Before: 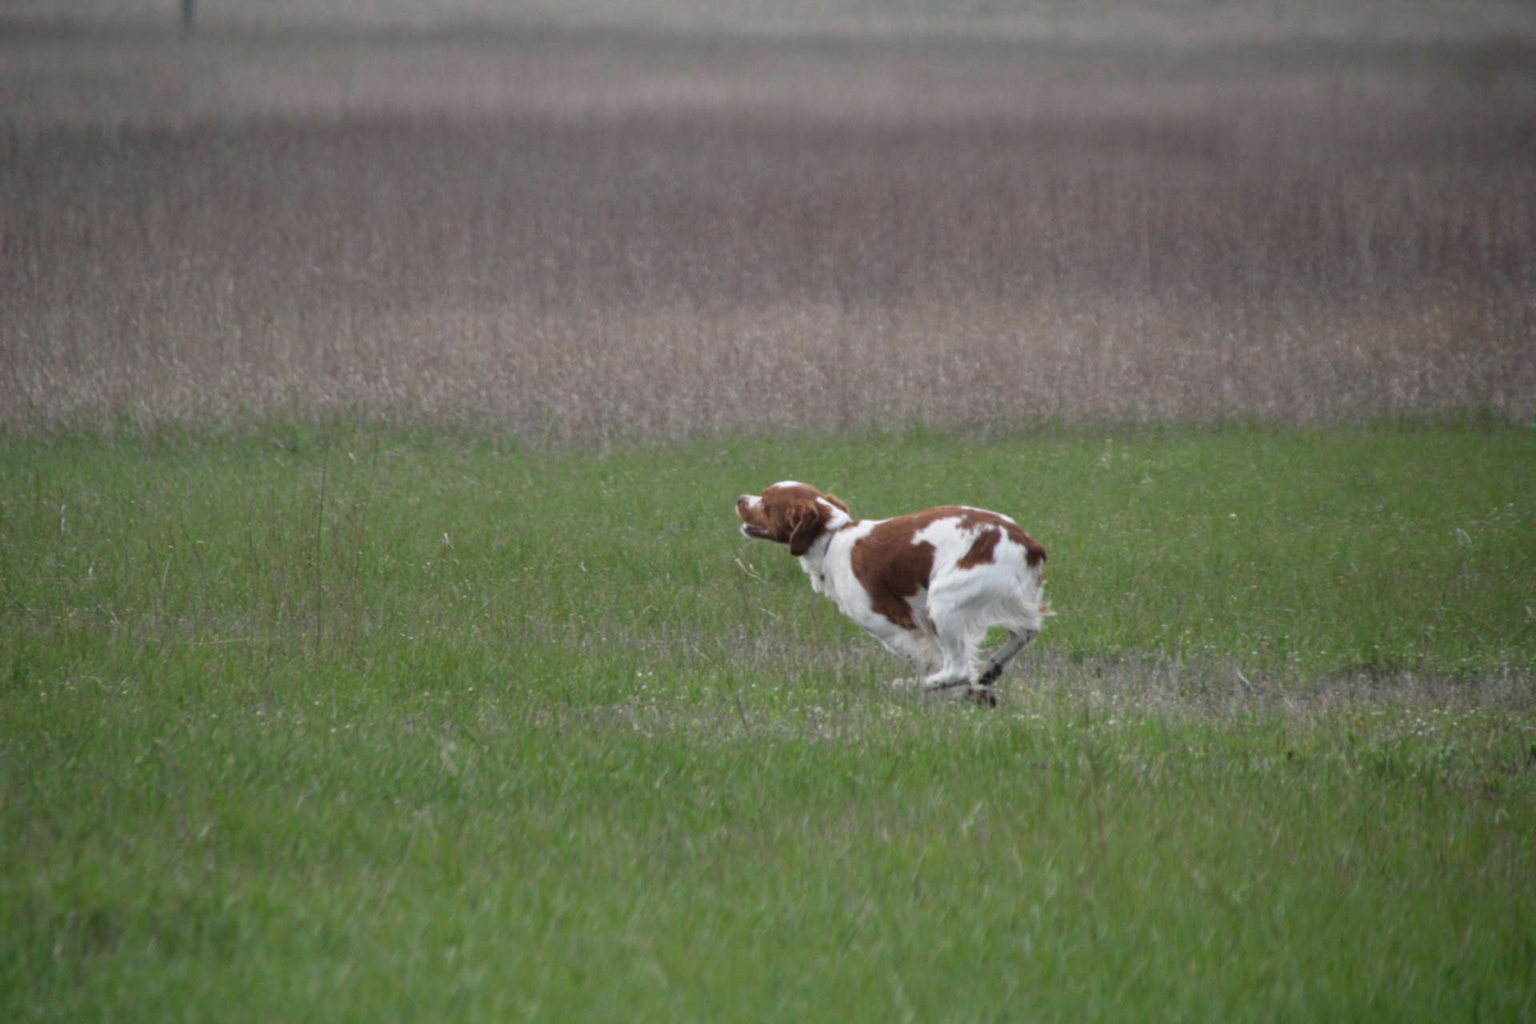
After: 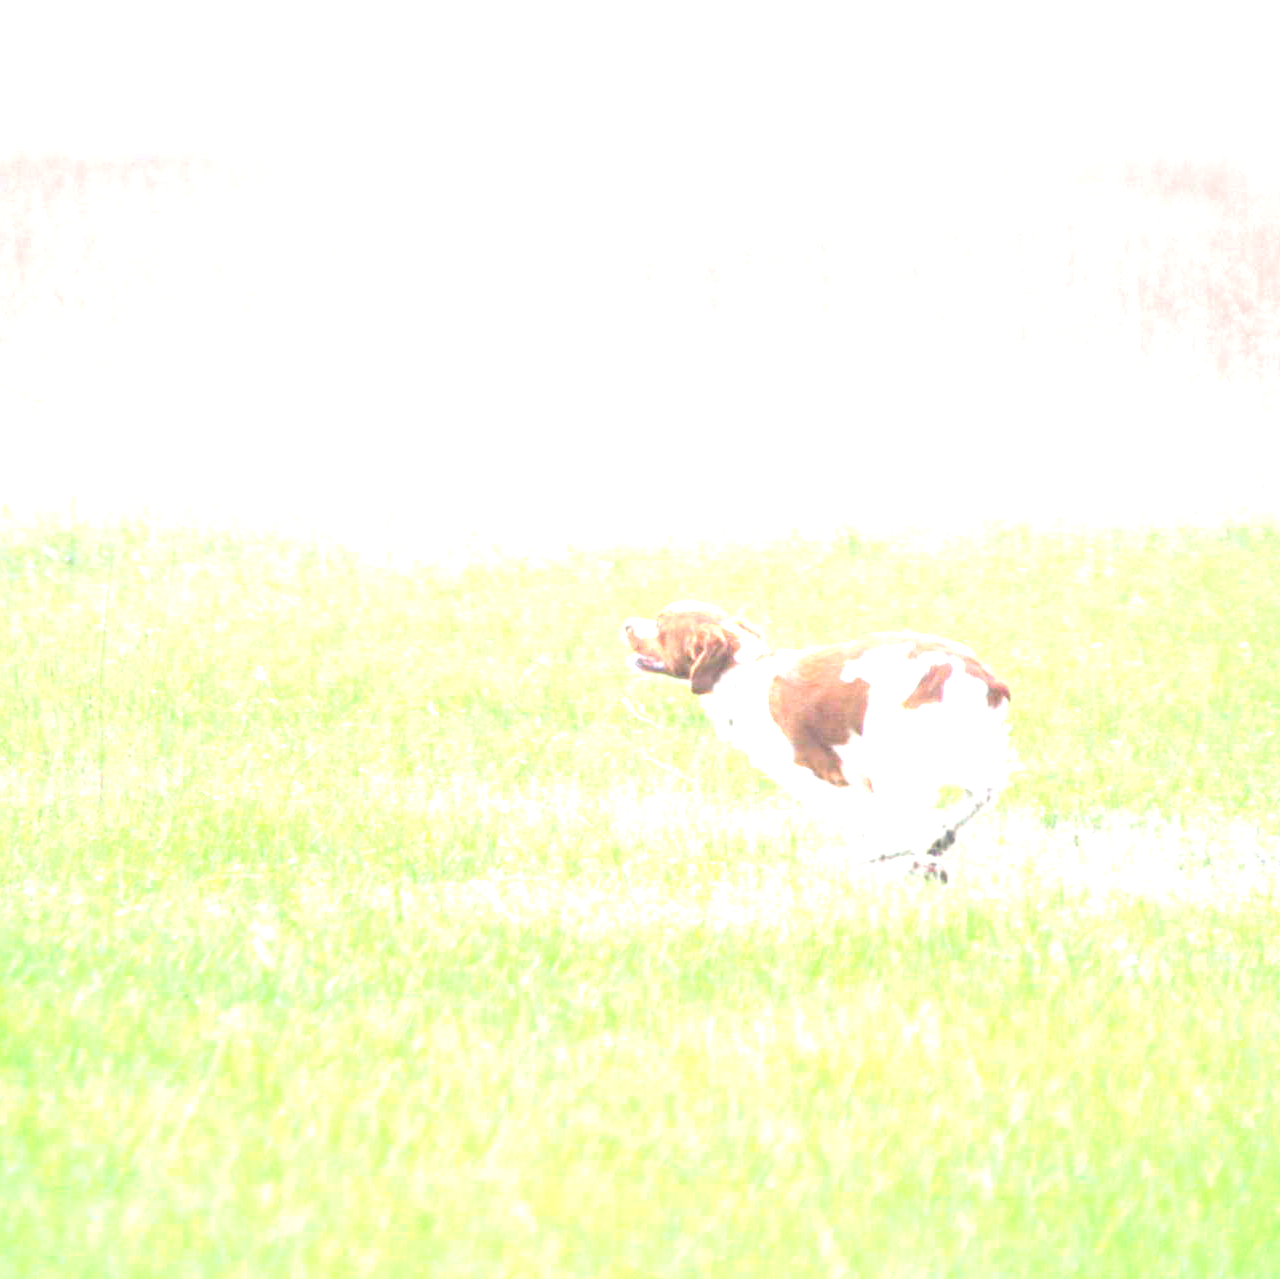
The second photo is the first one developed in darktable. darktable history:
tone curve: curves: ch0 [(0, 0) (0.003, 0.128) (0.011, 0.133) (0.025, 0.133) (0.044, 0.141) (0.069, 0.152) (0.1, 0.169) (0.136, 0.201) (0.177, 0.239) (0.224, 0.294) (0.277, 0.358) (0.335, 0.428) (0.399, 0.488) (0.468, 0.55) (0.543, 0.611) (0.623, 0.678) (0.709, 0.755) (0.801, 0.843) (0.898, 0.91) (1, 1)], color space Lab, independent channels, preserve colors none
local contrast: highlights 47%, shadows 2%, detail 98%
crop and rotate: left 15.516%, right 17.801%
exposure: exposure 3.046 EV, compensate highlight preservation false
